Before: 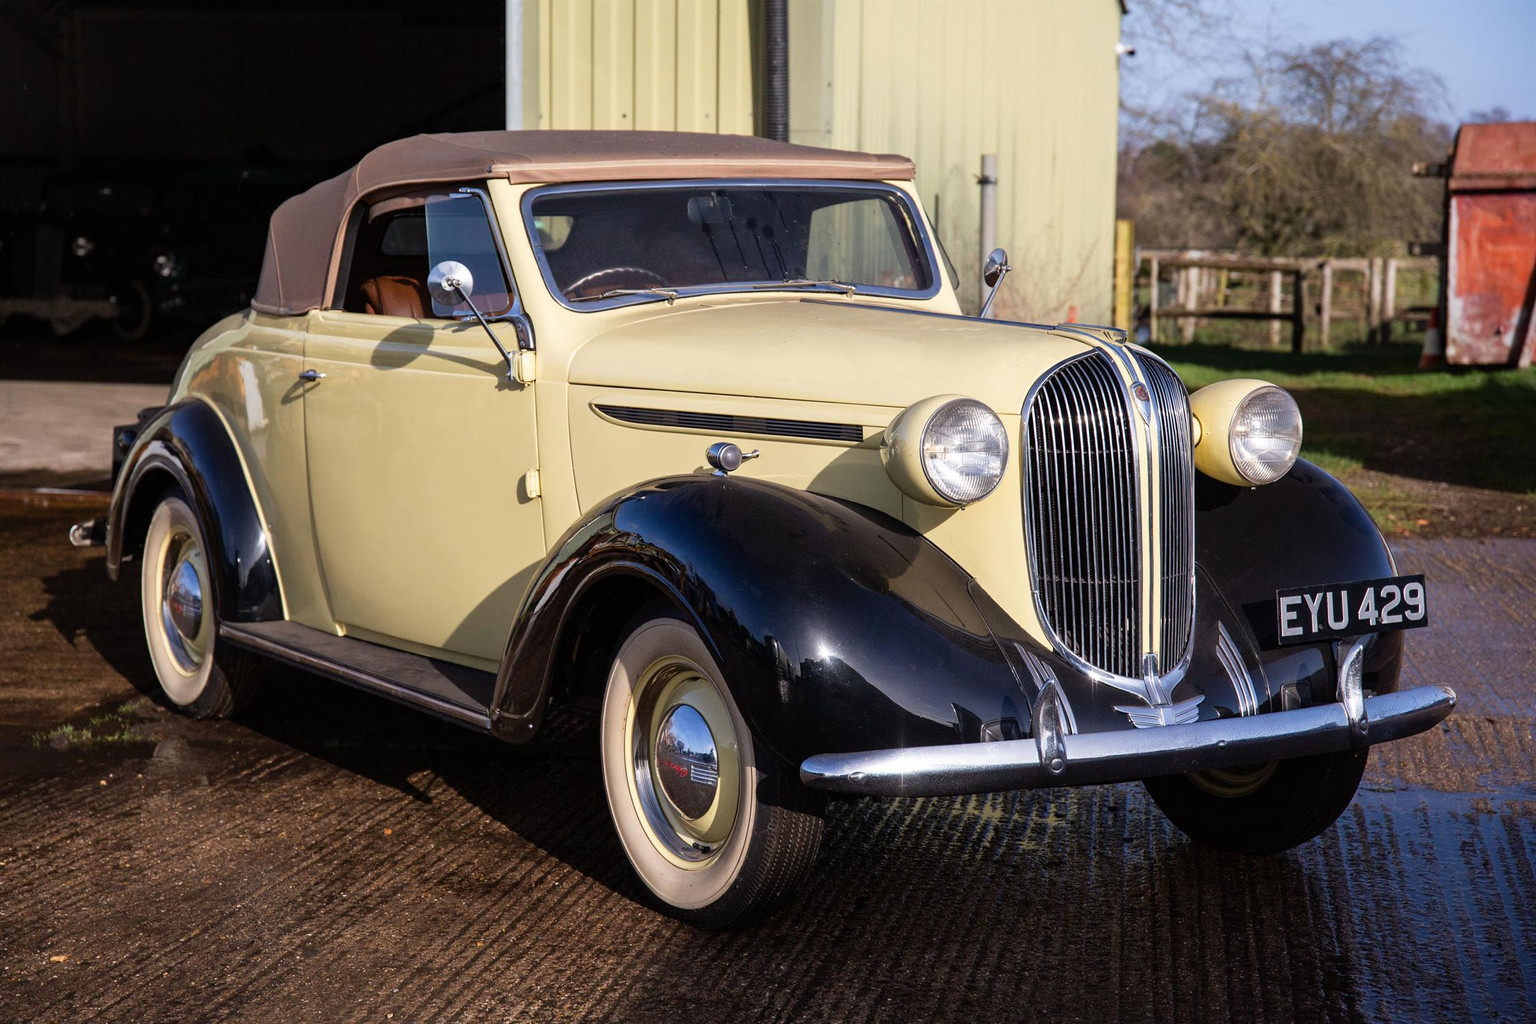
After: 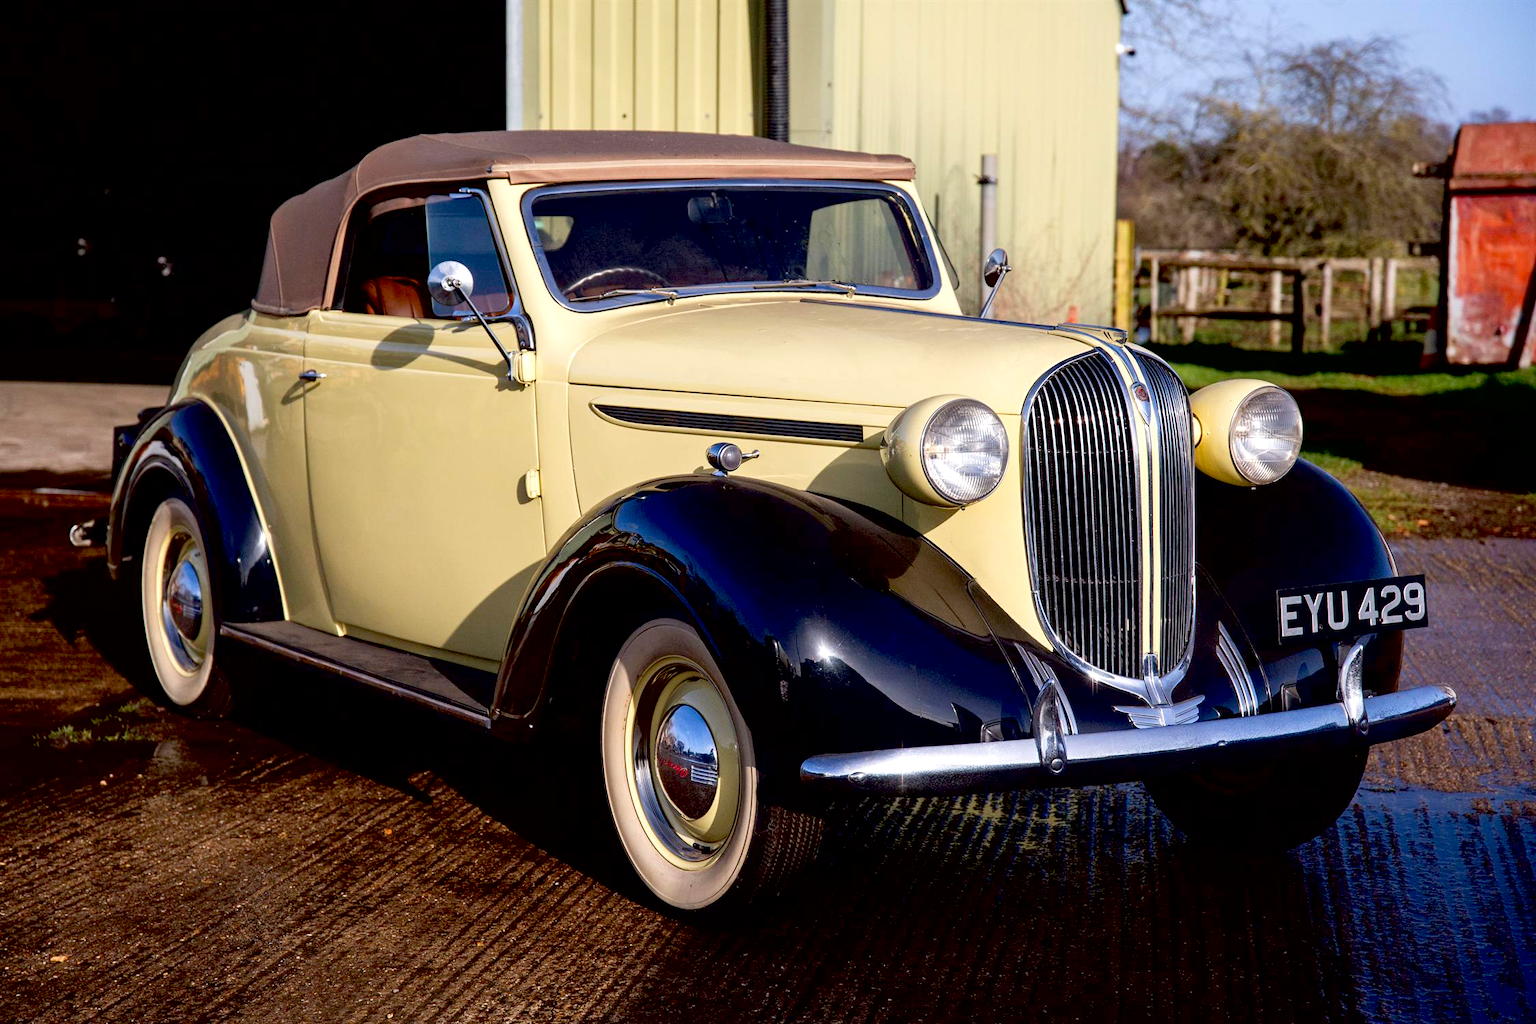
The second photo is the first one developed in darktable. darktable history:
contrast brightness saturation: saturation 0.1
exposure: black level correction 0.025, exposure 0.182 EV, compensate highlight preservation false
